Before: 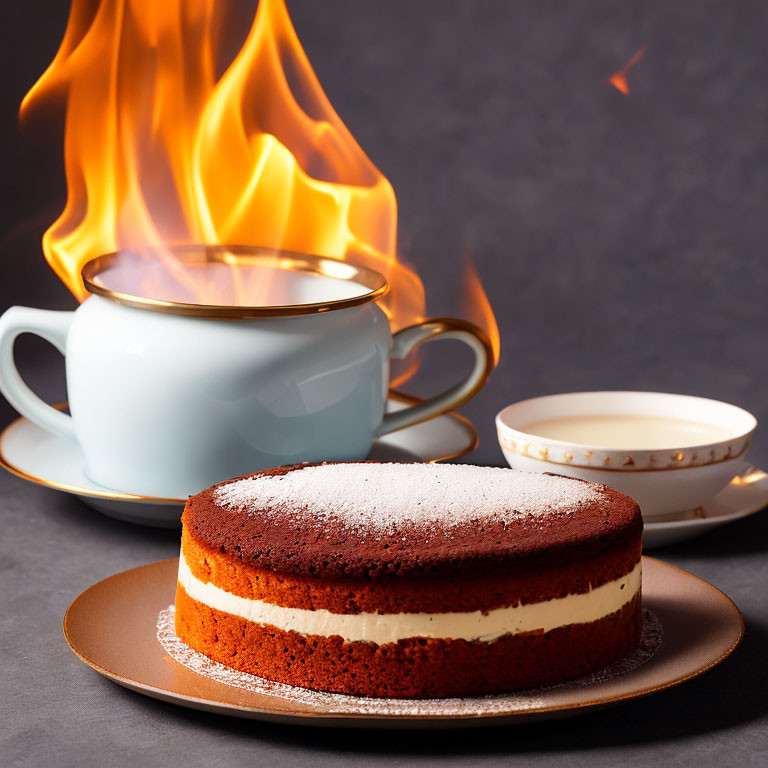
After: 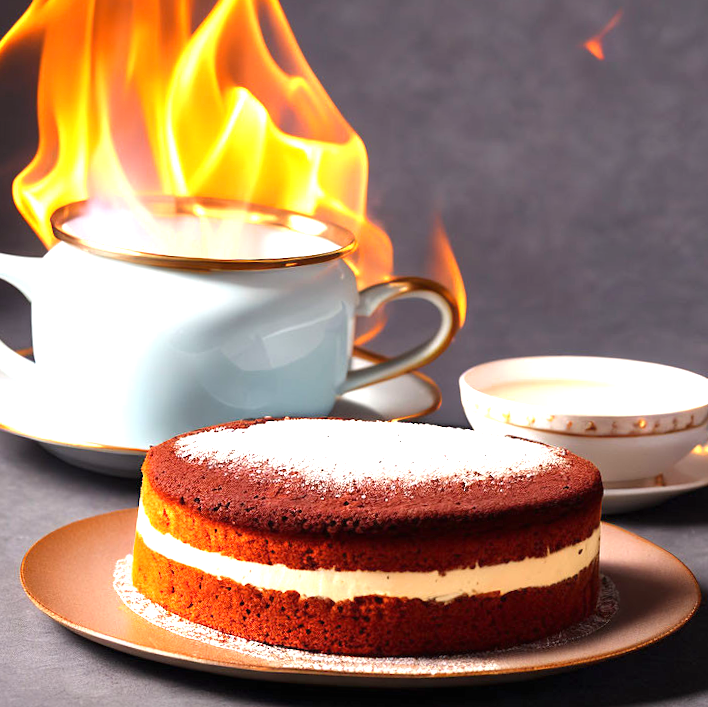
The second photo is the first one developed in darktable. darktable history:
exposure: black level correction 0, exposure 1 EV, compensate highlight preservation false
crop and rotate: angle -1.96°, left 3.109%, top 4.232%, right 1.571%, bottom 0.504%
